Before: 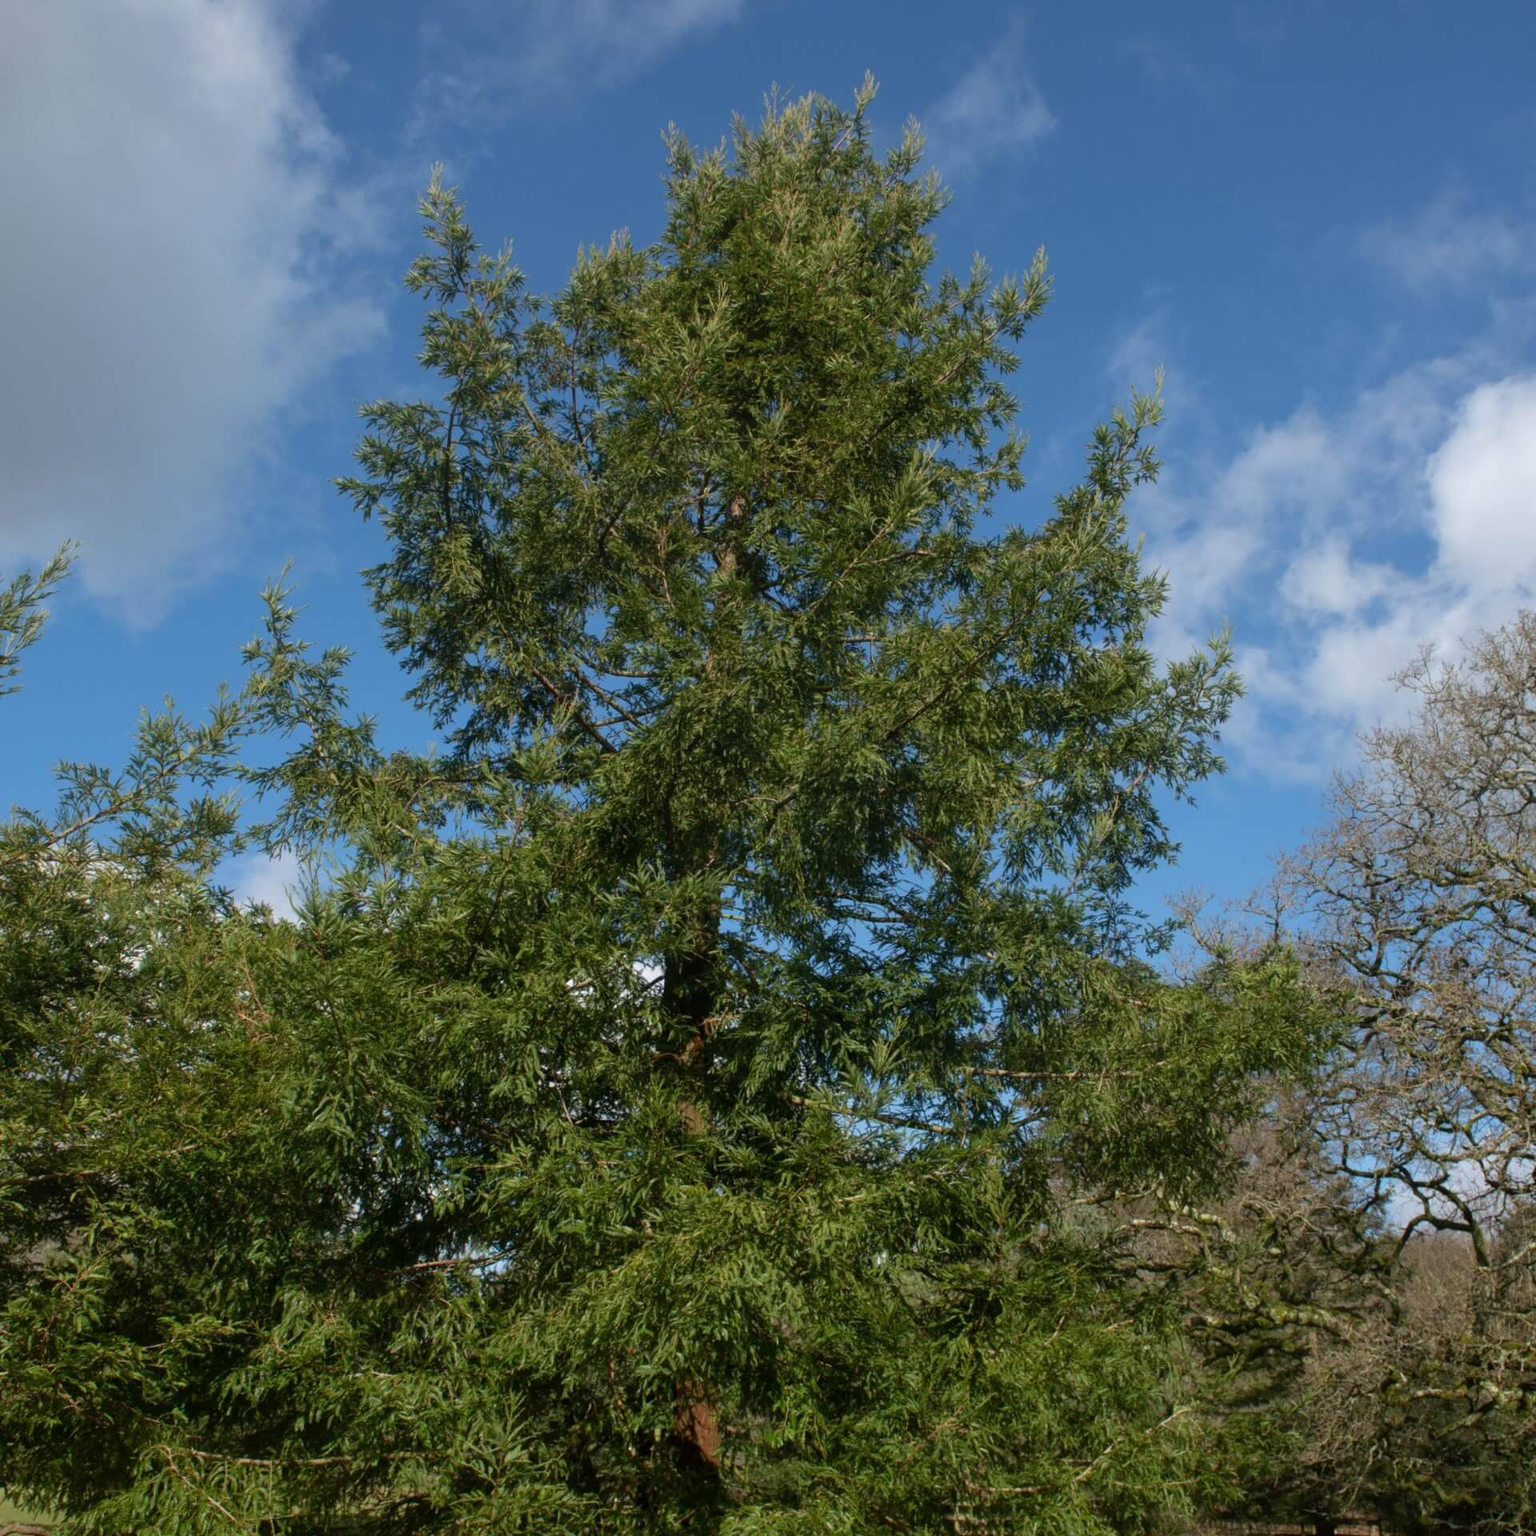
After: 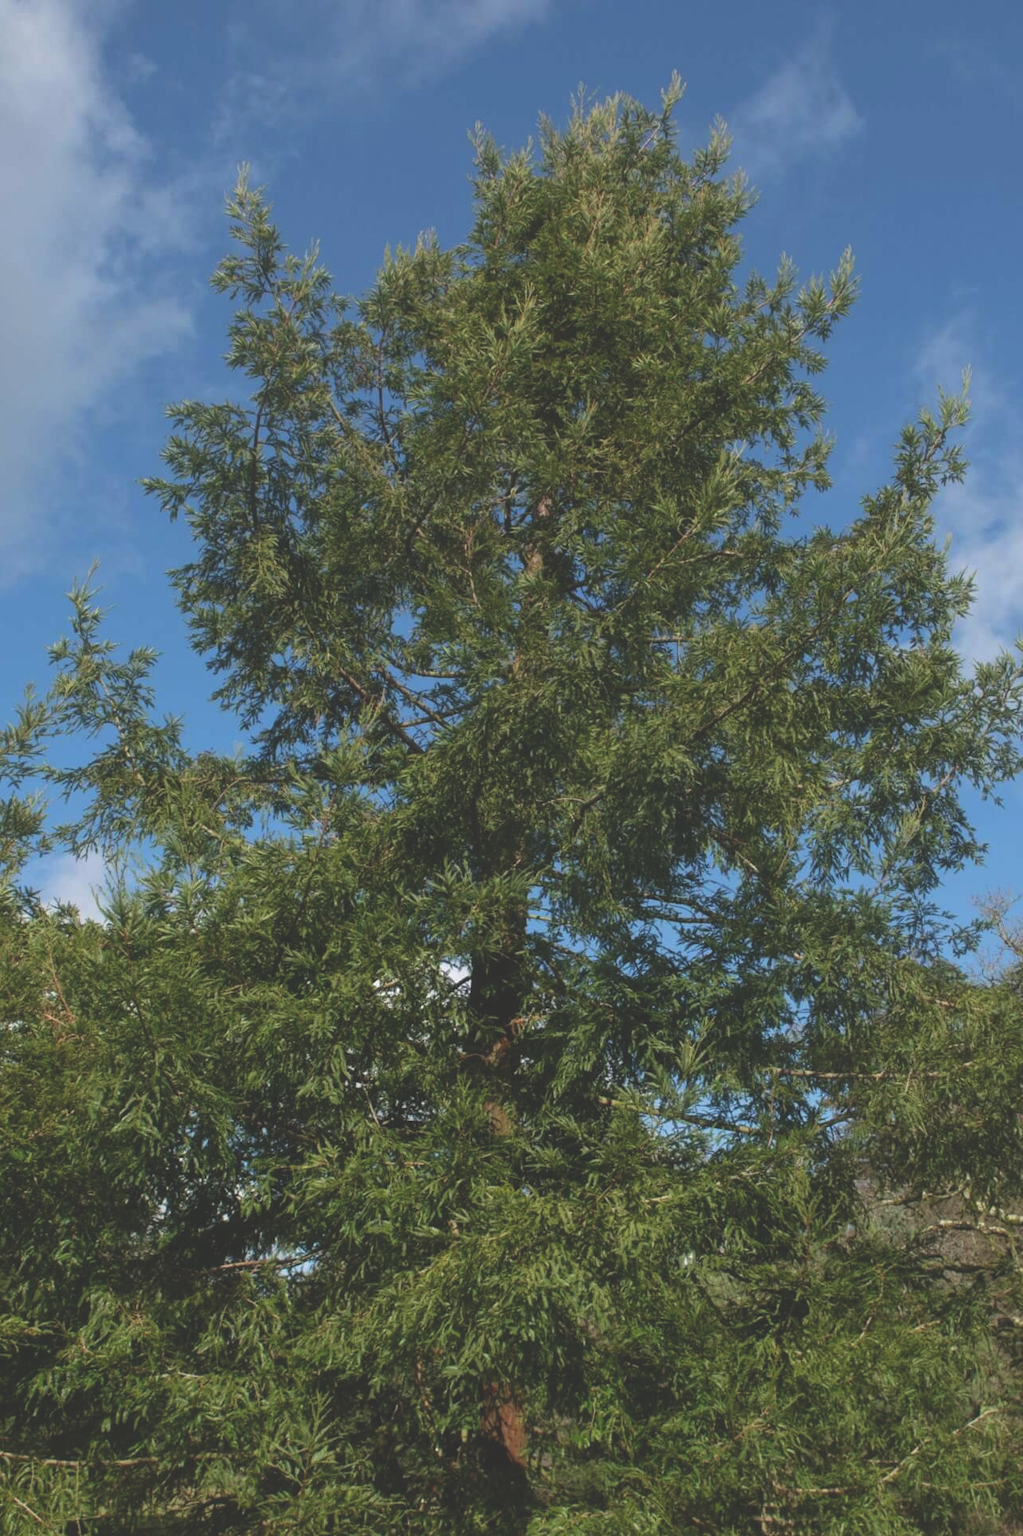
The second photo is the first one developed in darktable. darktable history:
crop and rotate: left 12.648%, right 20.685%
exposure: black level correction -0.028, compensate highlight preservation false
